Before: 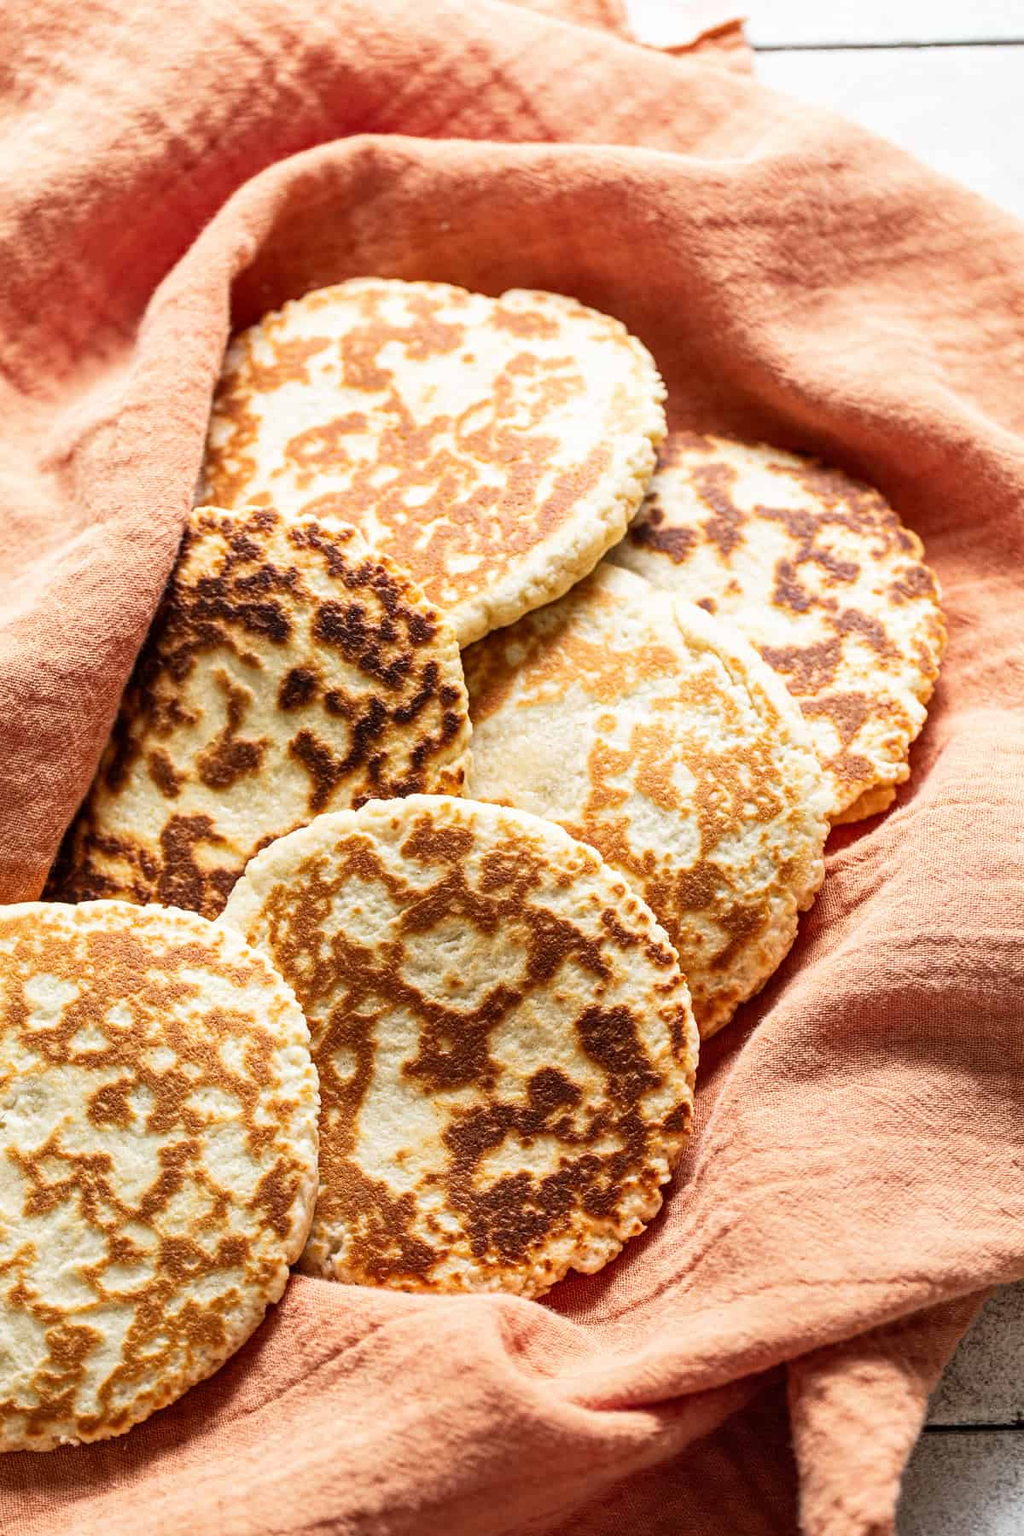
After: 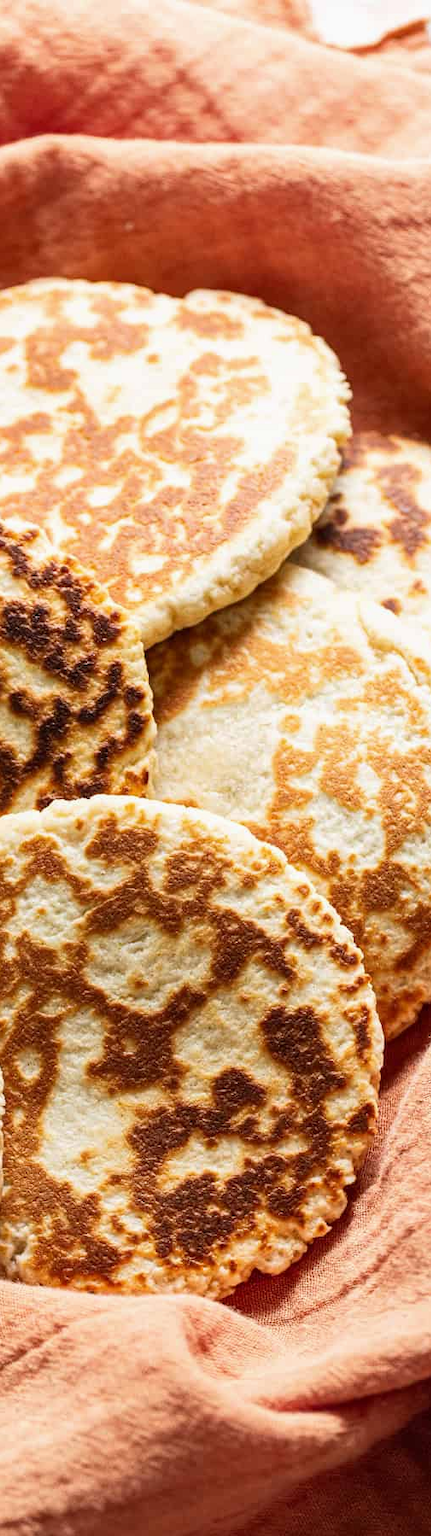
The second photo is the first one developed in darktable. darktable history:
exposure: exposure -0.044 EV, compensate highlight preservation false
crop: left 30.869%, right 27.045%
